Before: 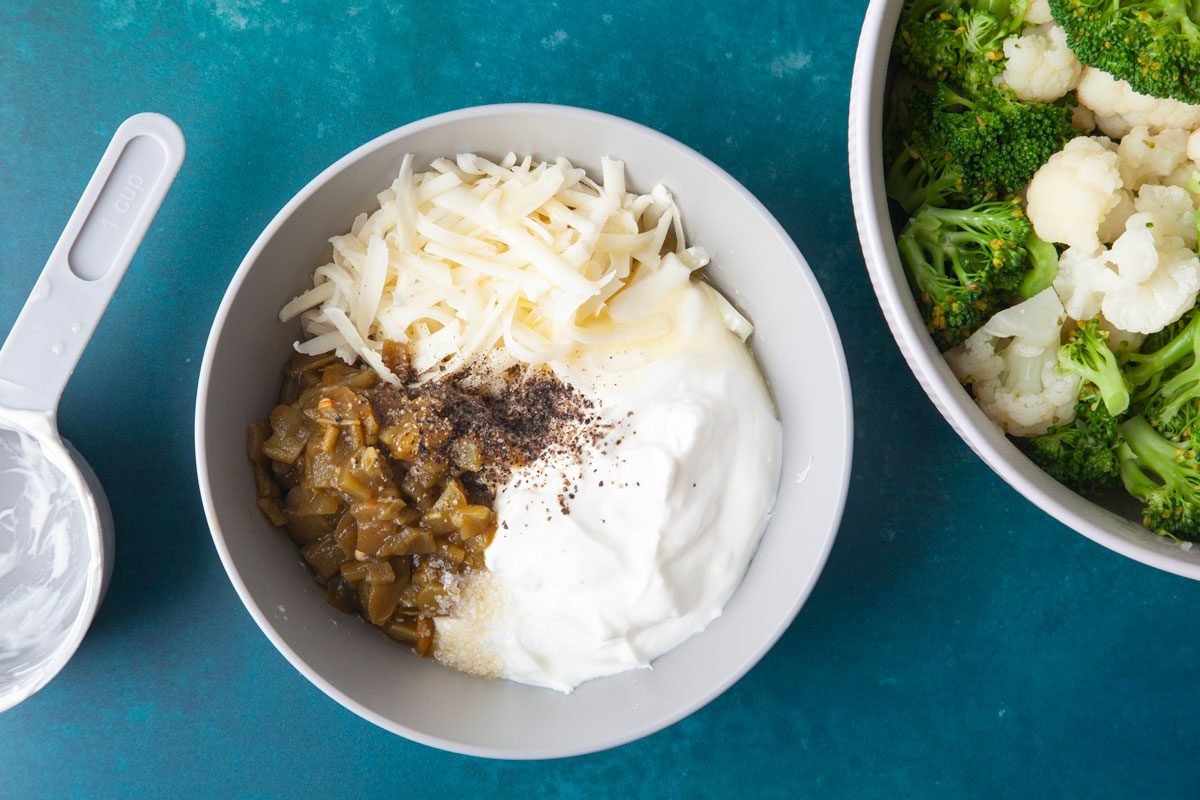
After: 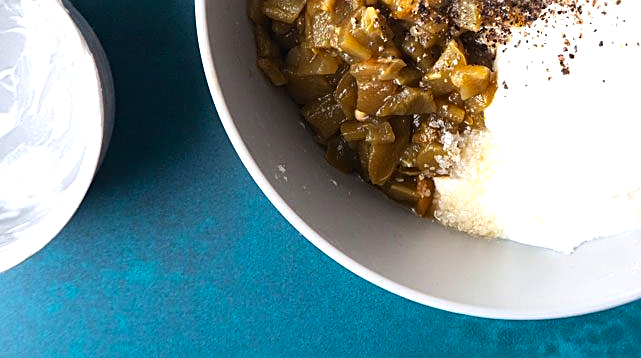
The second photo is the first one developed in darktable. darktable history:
tone equalizer: -8 EV -0.717 EV, -7 EV -0.704 EV, -6 EV -0.589 EV, -5 EV -0.399 EV, -3 EV 0.381 EV, -2 EV 0.6 EV, -1 EV 0.68 EV, +0 EV 0.727 EV, edges refinement/feathering 500, mask exposure compensation -1.57 EV, preserve details no
contrast brightness saturation: saturation 0.133
crop and rotate: top 55.076%, right 46.546%, bottom 0.124%
sharpen: on, module defaults
